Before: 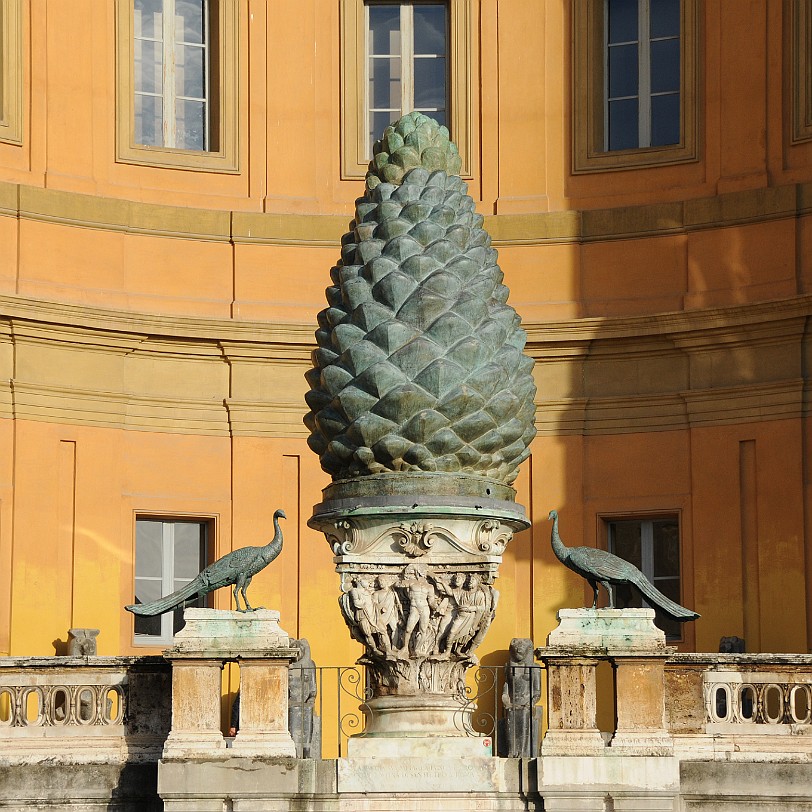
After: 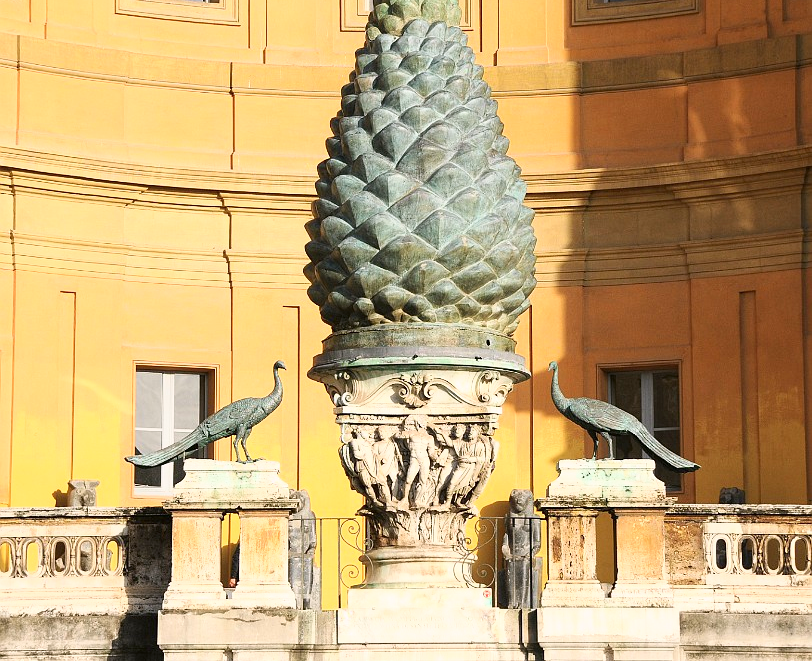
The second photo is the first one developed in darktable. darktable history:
color correction: highlights a* 3.12, highlights b* -1.55, shadows a* -0.101, shadows b* 2.52, saturation 0.98
crop and rotate: top 18.507%
base curve: curves: ch0 [(0, 0) (0.557, 0.834) (1, 1)]
exposure: exposure 0.178 EV, compensate exposure bias true, compensate highlight preservation false
